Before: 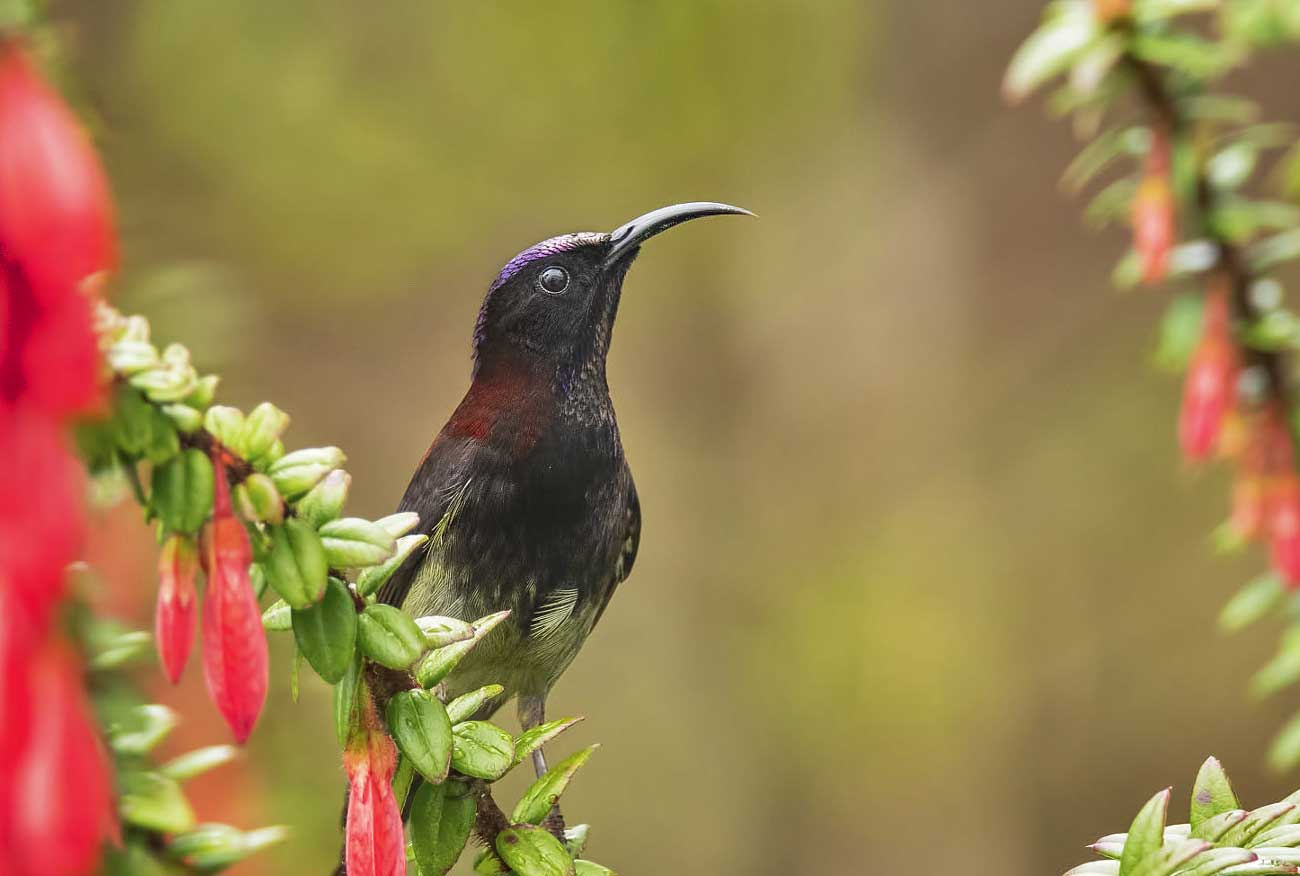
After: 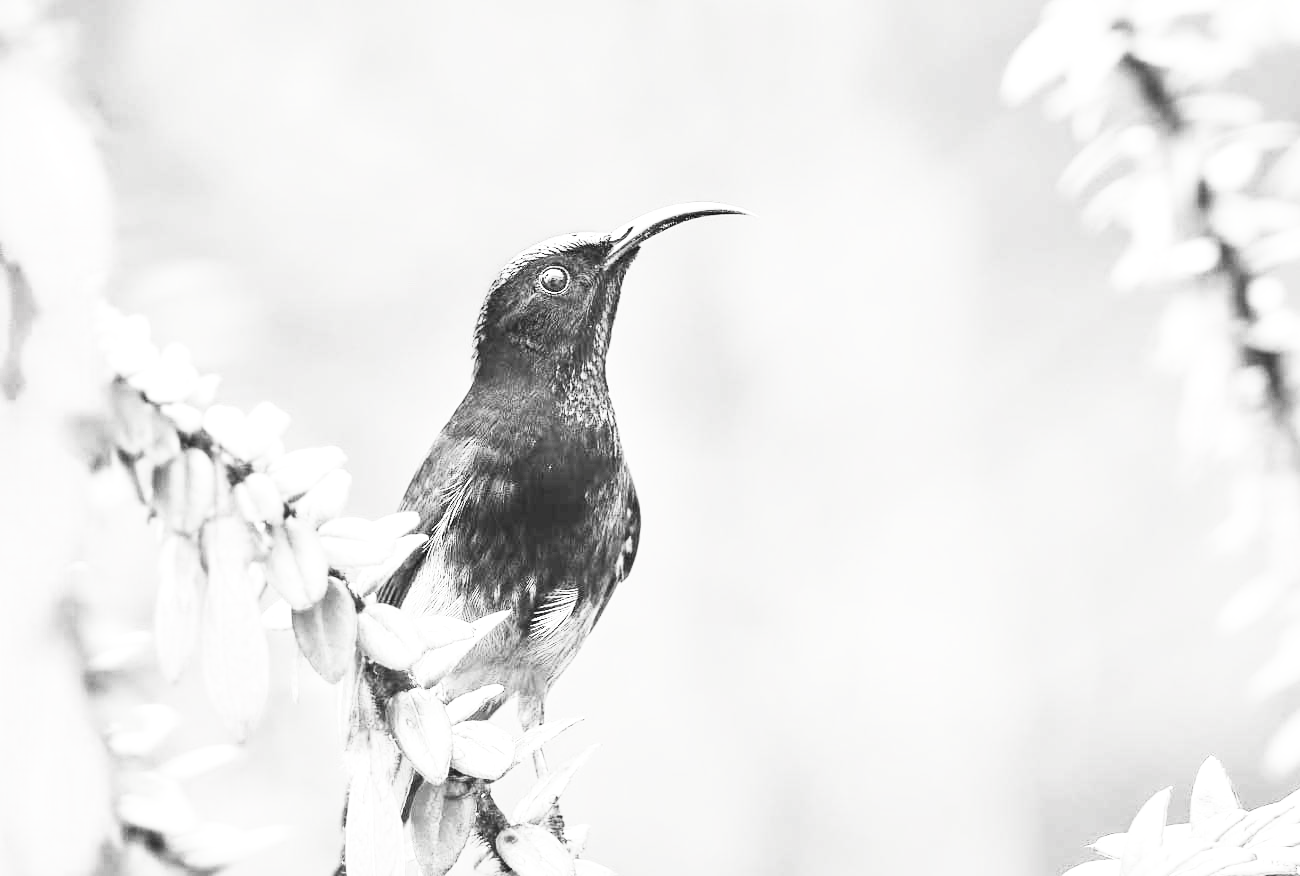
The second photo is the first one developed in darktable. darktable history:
exposure: black level correction 0, exposure 1.405 EV, compensate highlight preservation false
local contrast: mode bilateral grid, contrast 20, coarseness 51, detail 119%, midtone range 0.2
filmic rgb: black relative exposure -7.98 EV, white relative exposure 3.85 EV, hardness 4.32, color science v4 (2020), iterations of high-quality reconstruction 0
contrast brightness saturation: contrast 0.518, brightness 0.456, saturation -0.989
